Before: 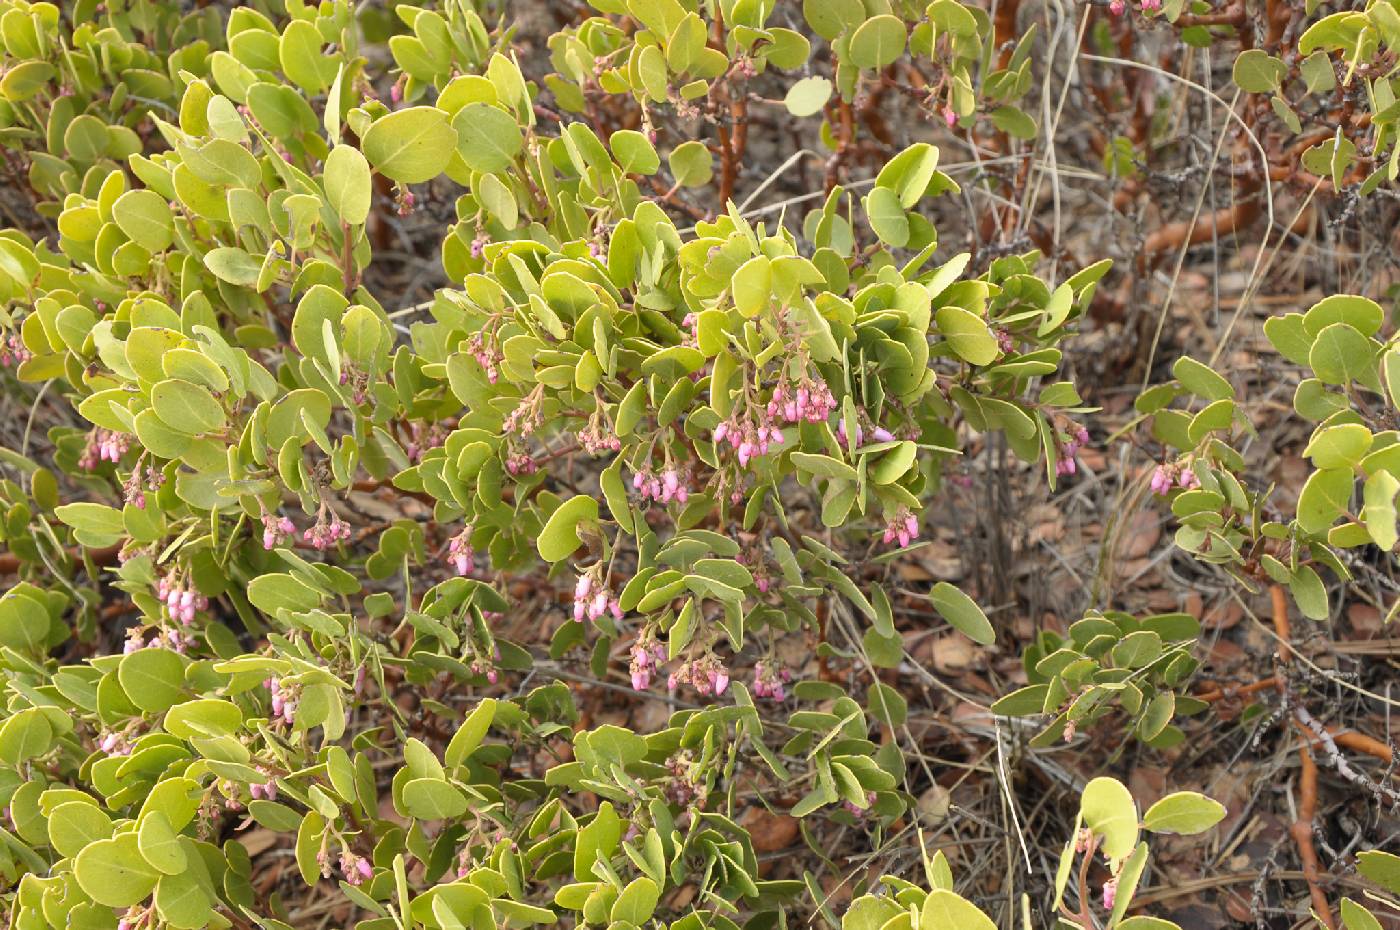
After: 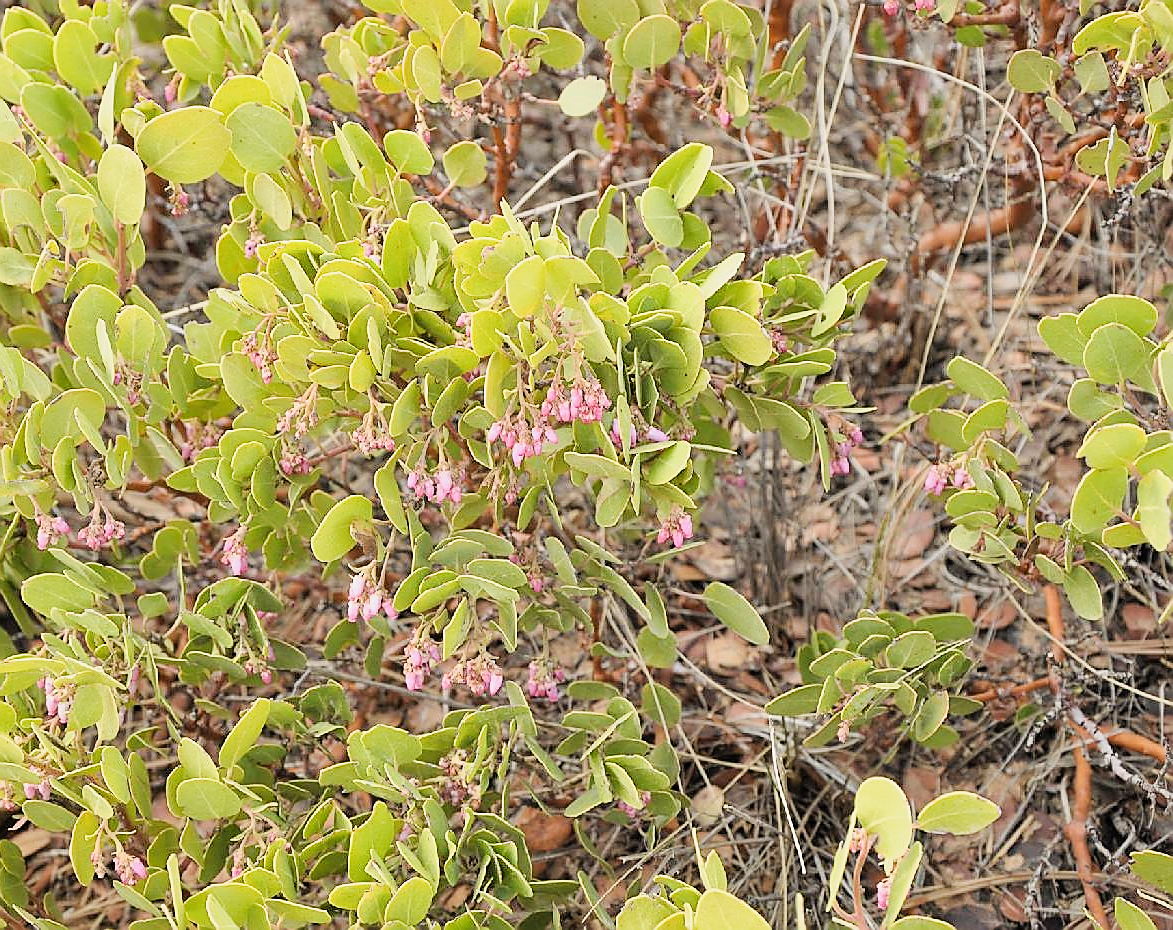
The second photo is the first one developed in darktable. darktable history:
sharpen: radius 1.4, amount 1.25, threshold 0.7
crop: left 16.145%
exposure: black level correction -0.001, exposure 0.9 EV, compensate exposure bias true, compensate highlight preservation false
filmic rgb: black relative exposure -7.65 EV, white relative exposure 4.56 EV, hardness 3.61, contrast 1.05
